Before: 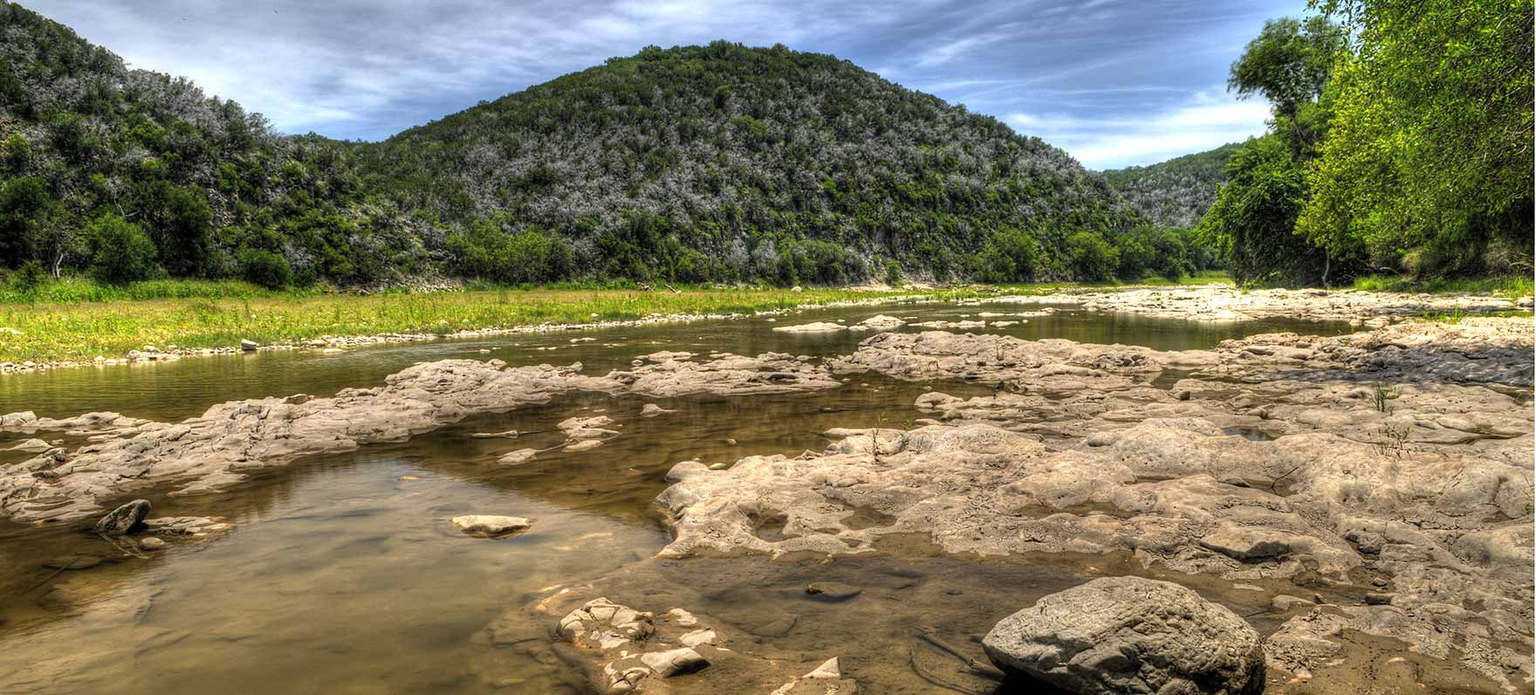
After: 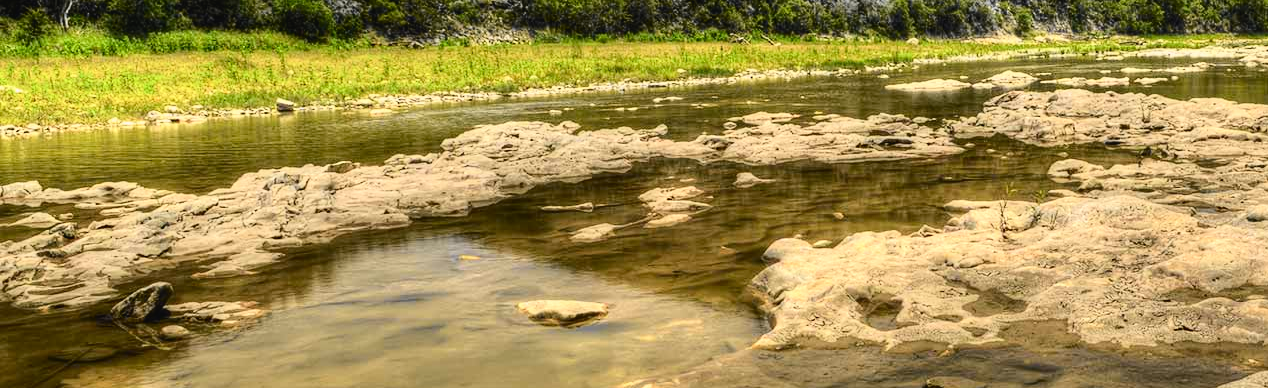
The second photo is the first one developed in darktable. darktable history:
crop: top 36.49%, right 27.927%, bottom 14.744%
tone curve: curves: ch0 [(0, 0.028) (0.037, 0.05) (0.123, 0.114) (0.19, 0.176) (0.269, 0.27) (0.48, 0.57) (0.595, 0.695) (0.718, 0.823) (0.855, 0.913) (1, 0.982)]; ch1 [(0, 0) (0.243, 0.245) (0.422, 0.415) (0.493, 0.495) (0.508, 0.506) (0.536, 0.538) (0.569, 0.58) (0.611, 0.644) (0.769, 0.807) (1, 1)]; ch2 [(0, 0) (0.249, 0.216) (0.349, 0.321) (0.424, 0.442) (0.476, 0.483) (0.498, 0.499) (0.517, 0.519) (0.532, 0.547) (0.569, 0.608) (0.614, 0.661) (0.706, 0.75) (0.808, 0.809) (0.991, 0.968)], color space Lab, independent channels, preserve colors none
